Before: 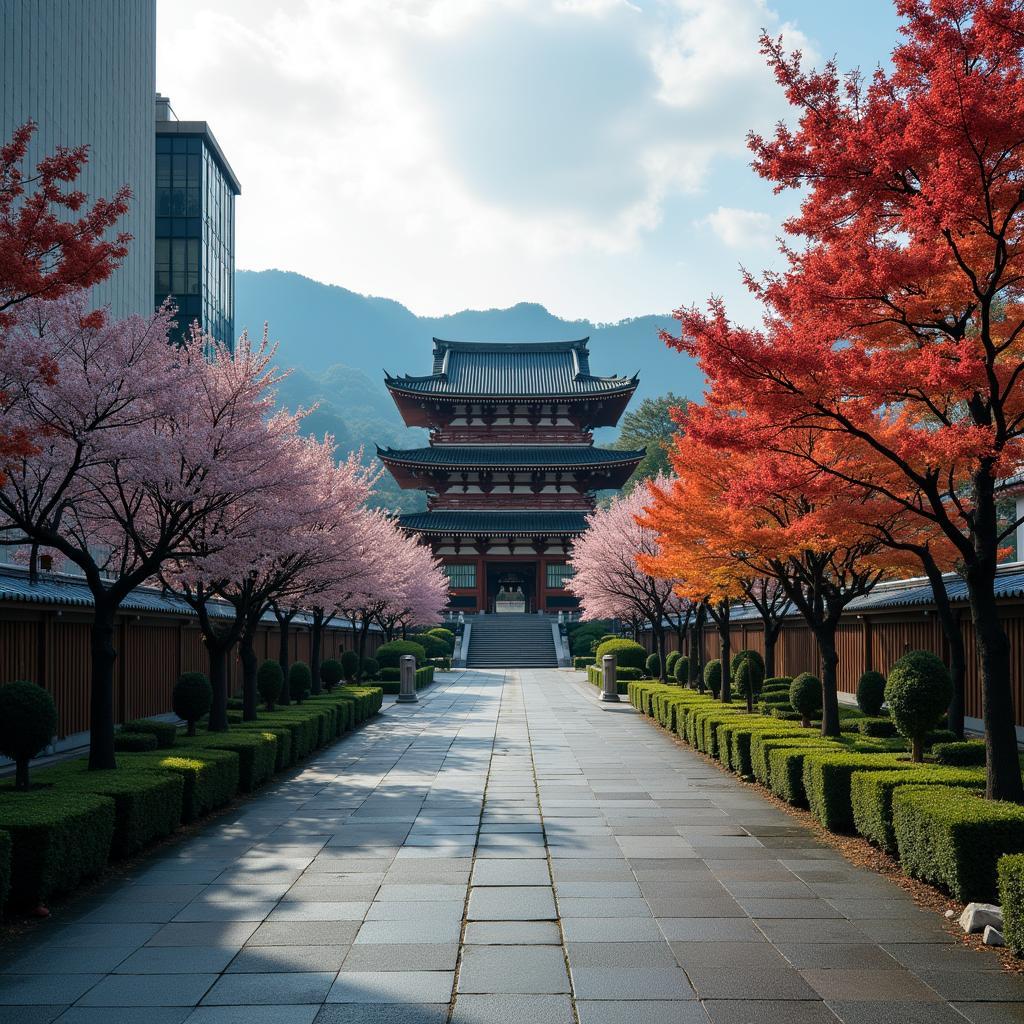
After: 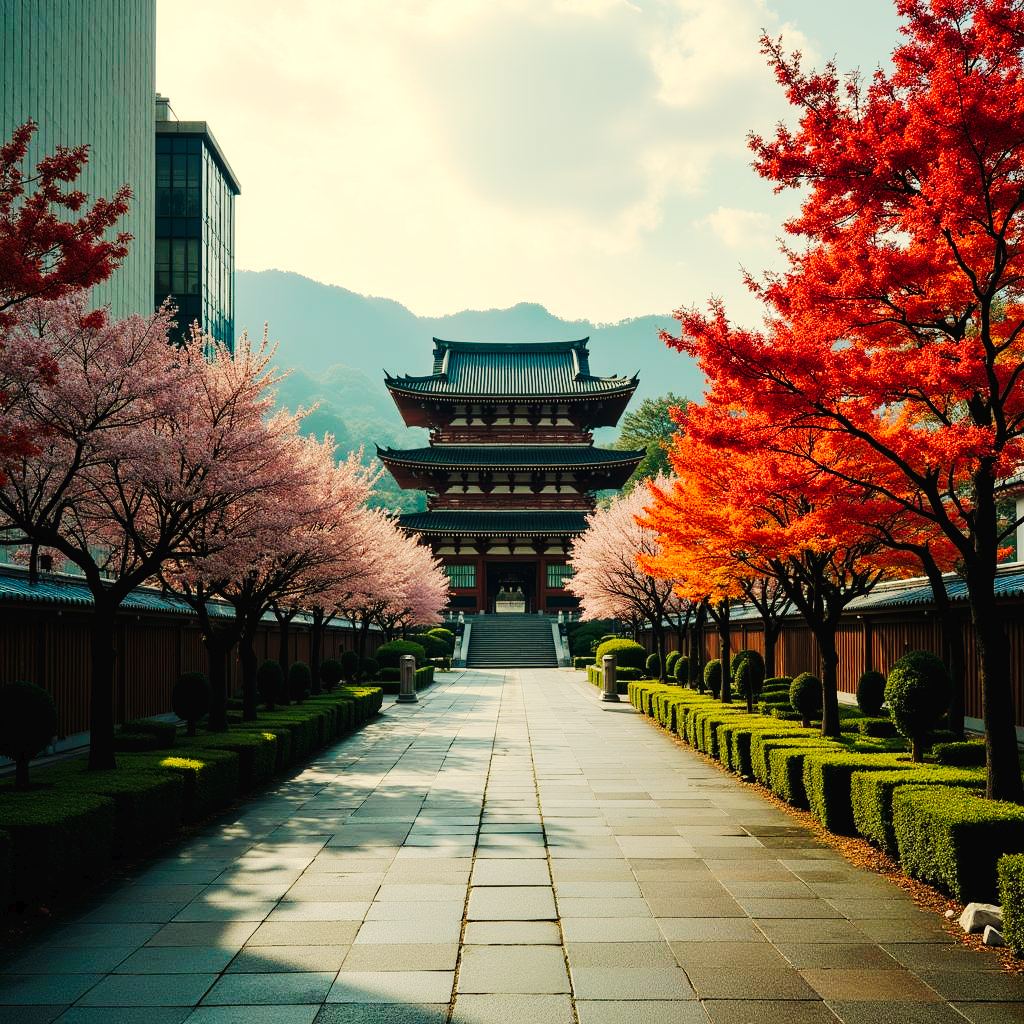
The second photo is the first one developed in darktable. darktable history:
white balance: red 1.08, blue 0.791
tone curve: curves: ch0 [(0, 0) (0.003, 0.017) (0.011, 0.017) (0.025, 0.017) (0.044, 0.019) (0.069, 0.03) (0.1, 0.046) (0.136, 0.066) (0.177, 0.104) (0.224, 0.151) (0.277, 0.231) (0.335, 0.321) (0.399, 0.454) (0.468, 0.567) (0.543, 0.674) (0.623, 0.763) (0.709, 0.82) (0.801, 0.872) (0.898, 0.934) (1, 1)], preserve colors none
